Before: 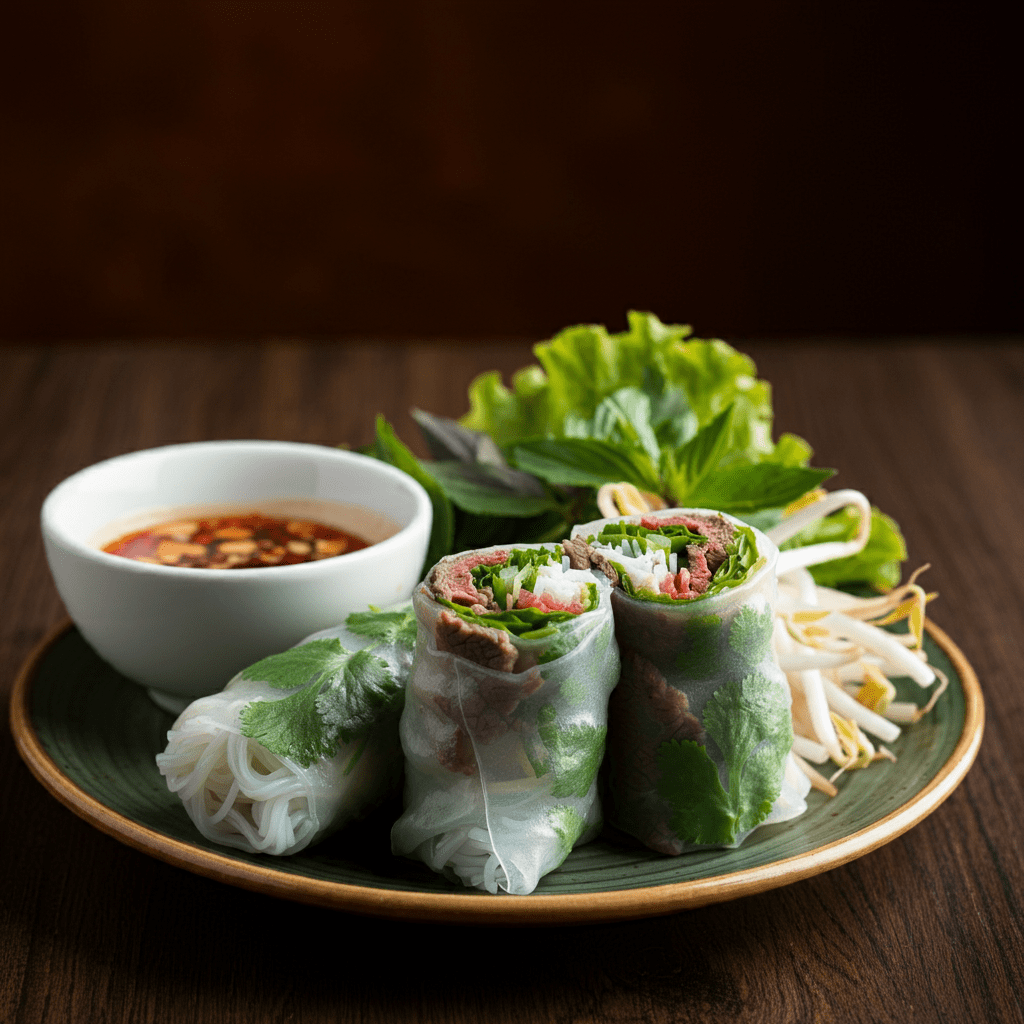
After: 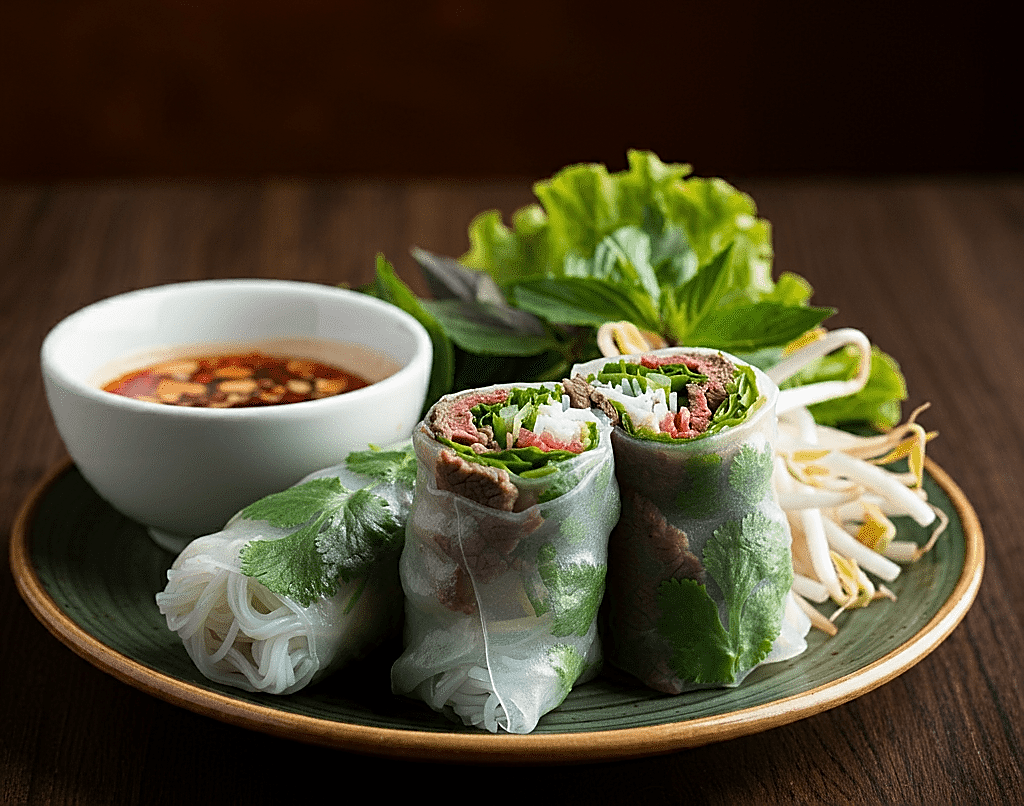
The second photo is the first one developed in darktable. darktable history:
sharpen: radius 1.418, amount 1.245, threshold 0.763
crop and rotate: top 15.726%, bottom 5.542%
